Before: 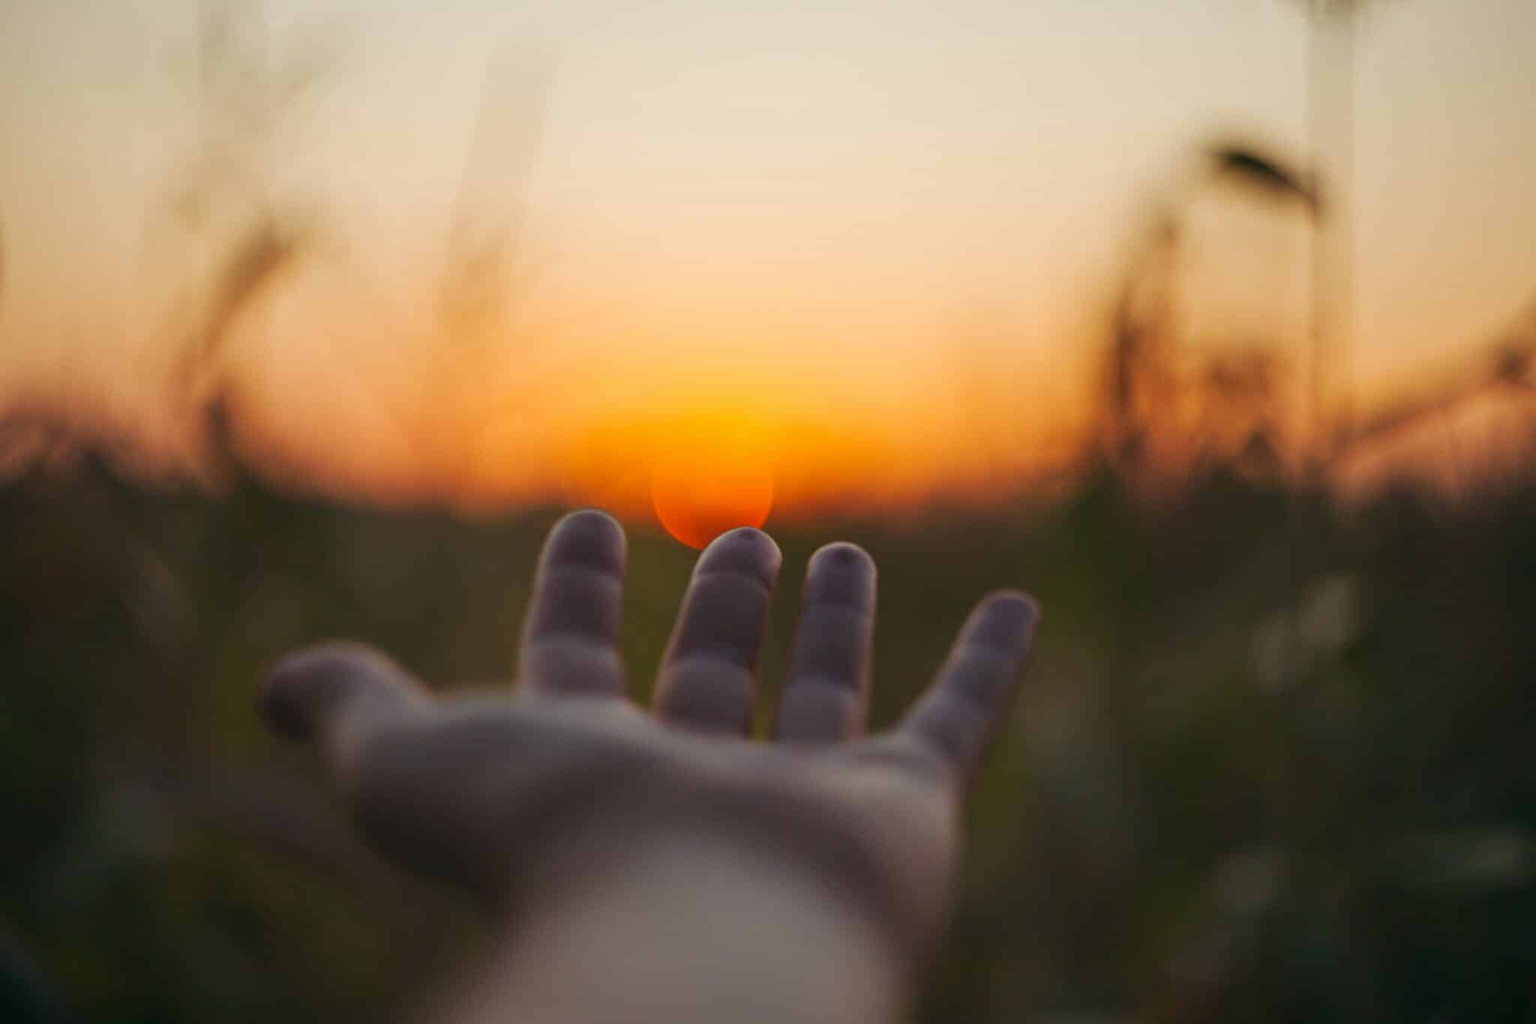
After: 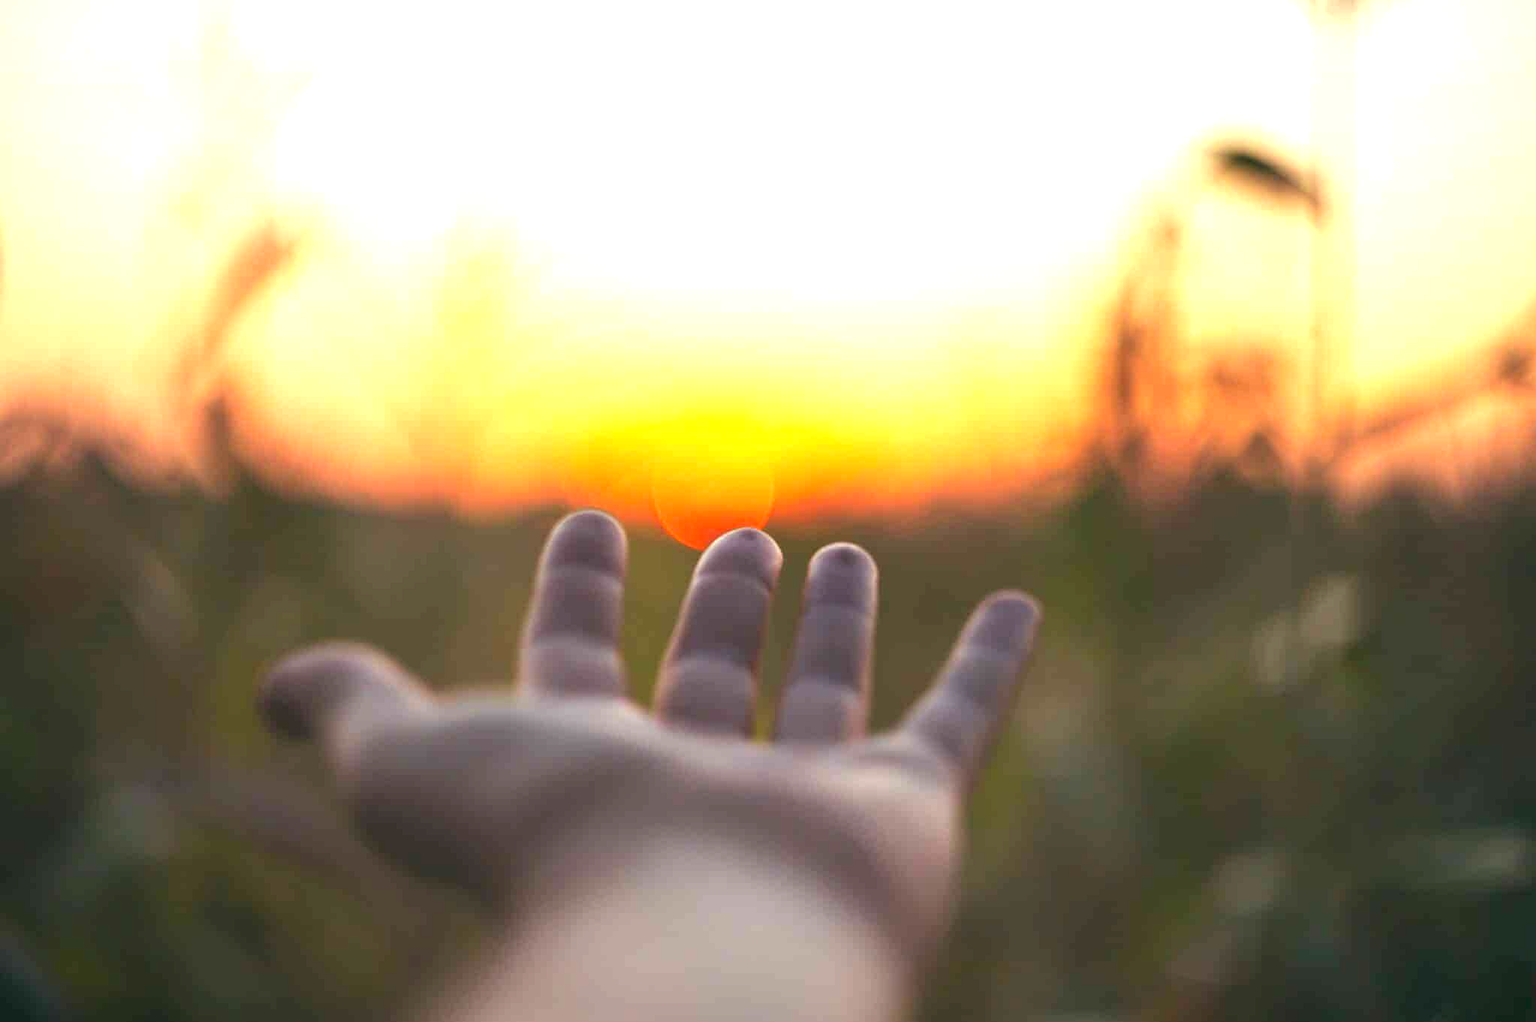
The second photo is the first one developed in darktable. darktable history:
crop: top 0.05%, bottom 0.098%
exposure: black level correction 0, exposure 1.5 EV, compensate highlight preservation false
